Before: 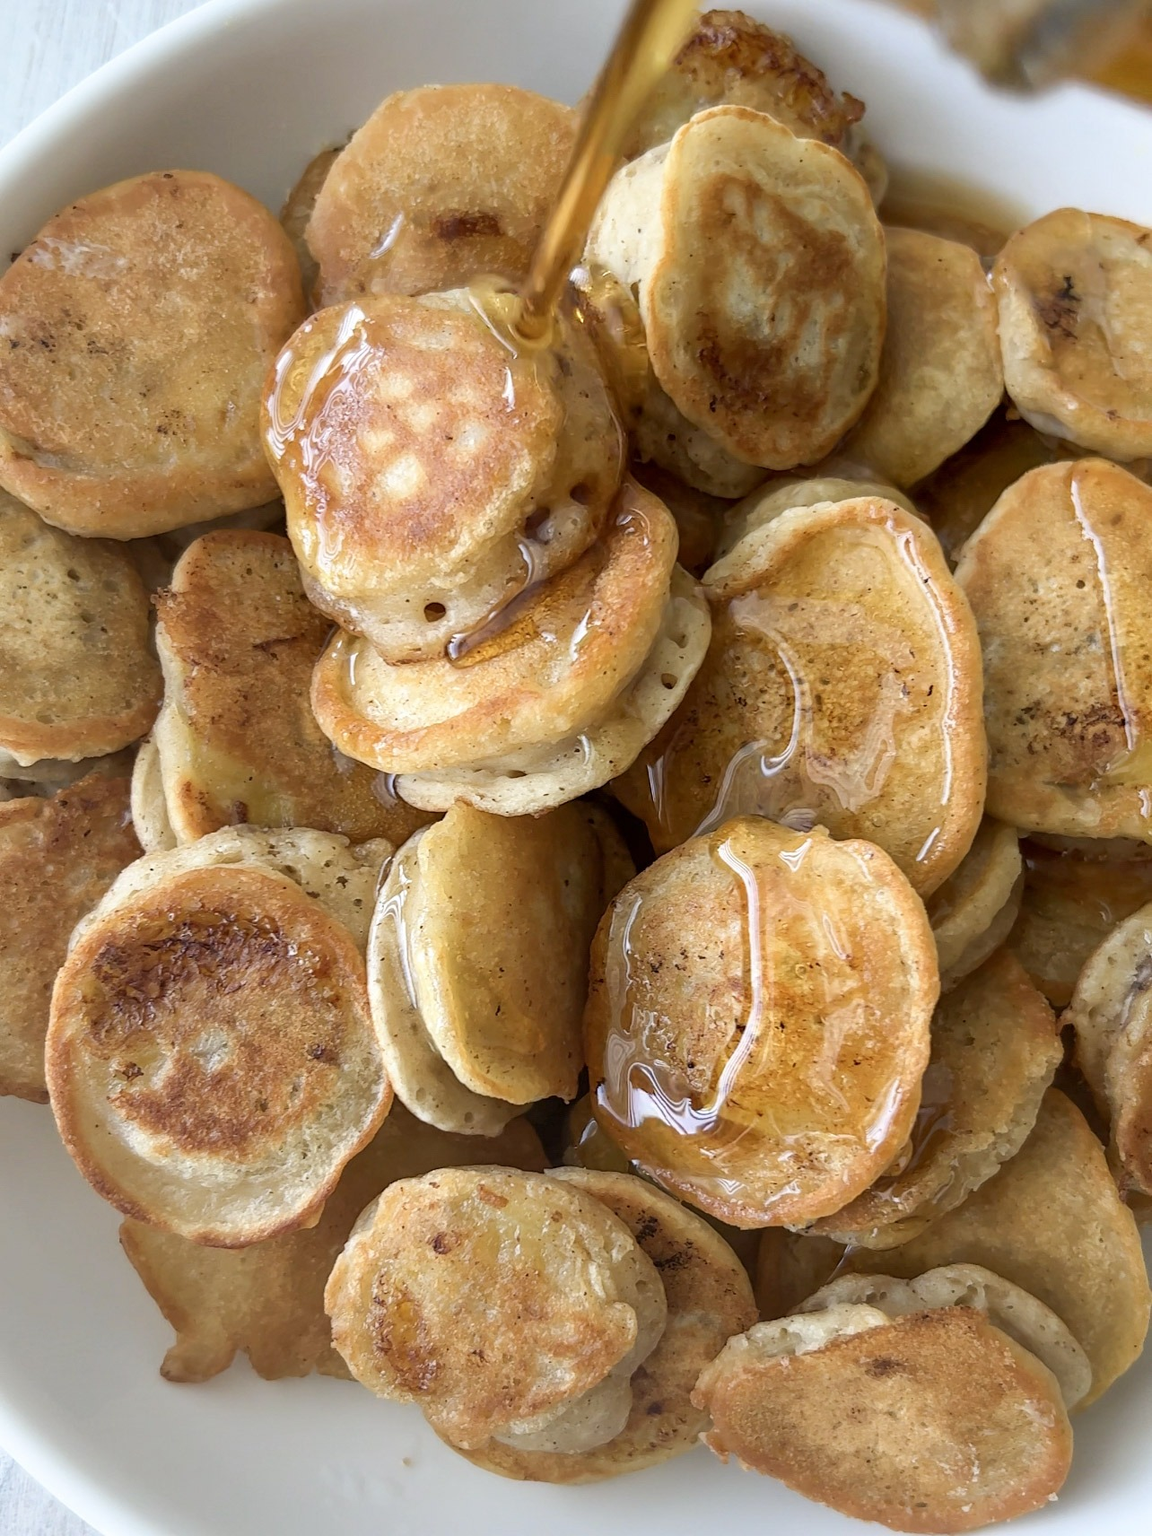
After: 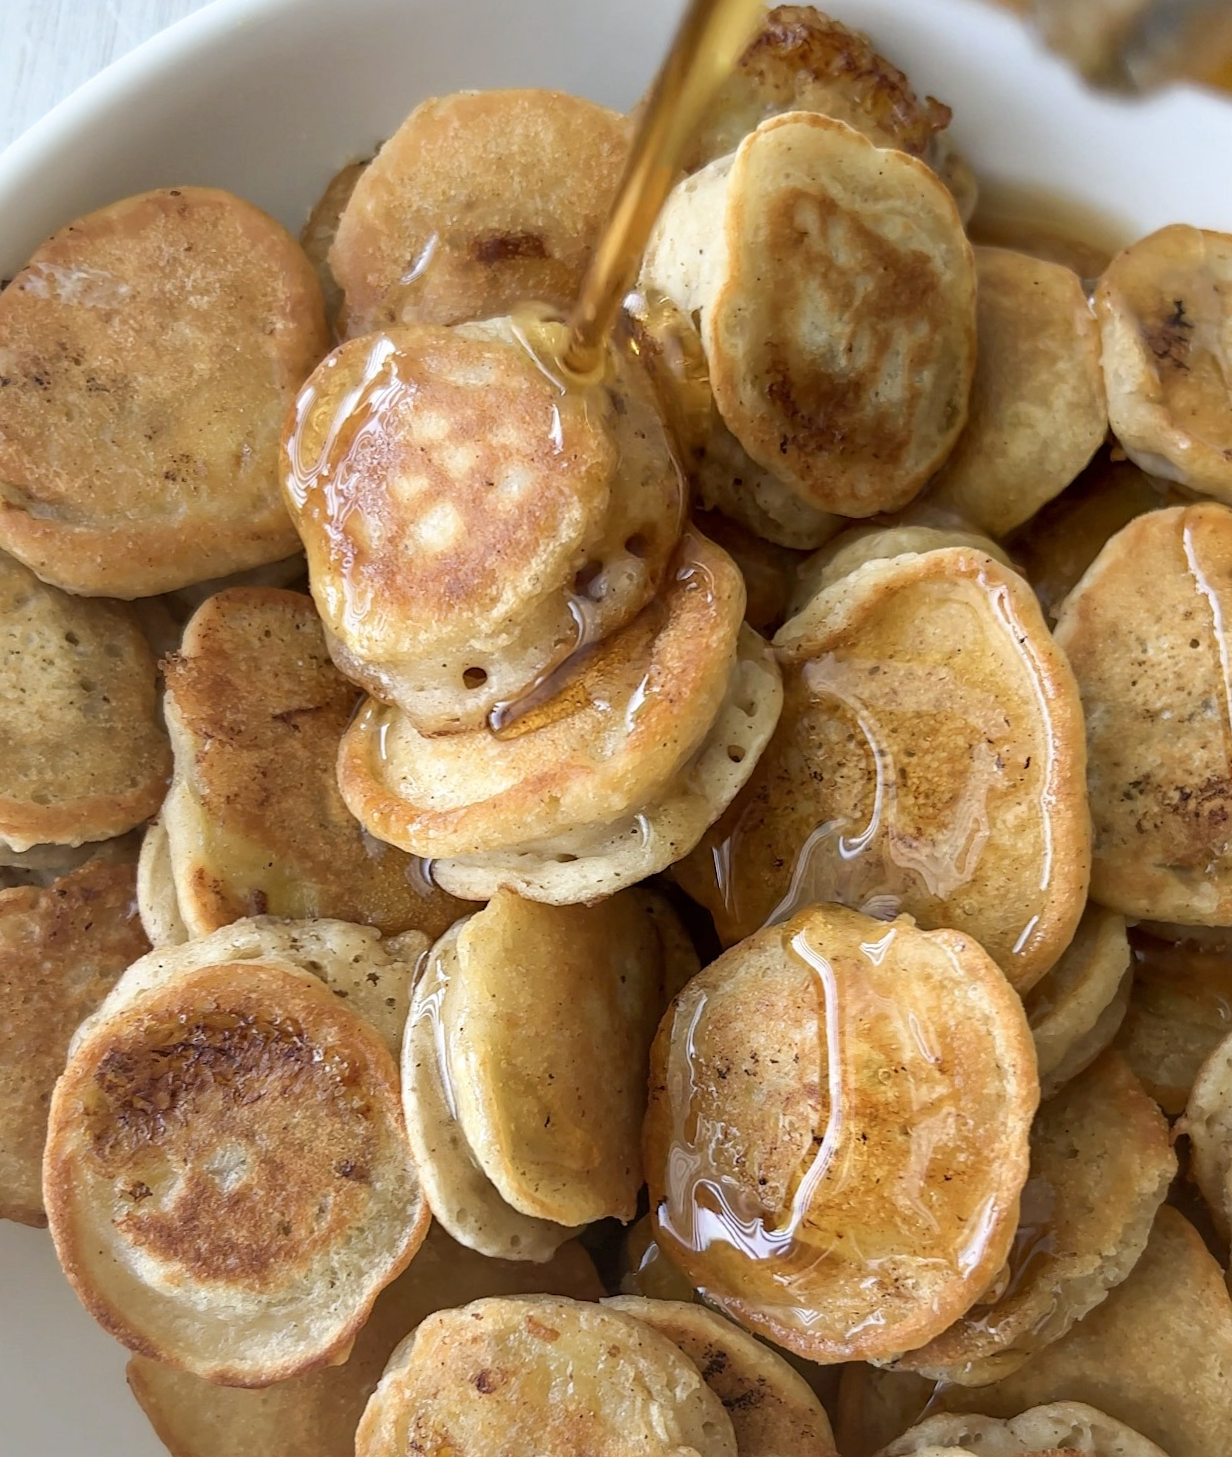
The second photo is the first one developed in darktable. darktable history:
crop and rotate: angle 0.266°, left 0.405%, right 2.993%, bottom 14.318%
